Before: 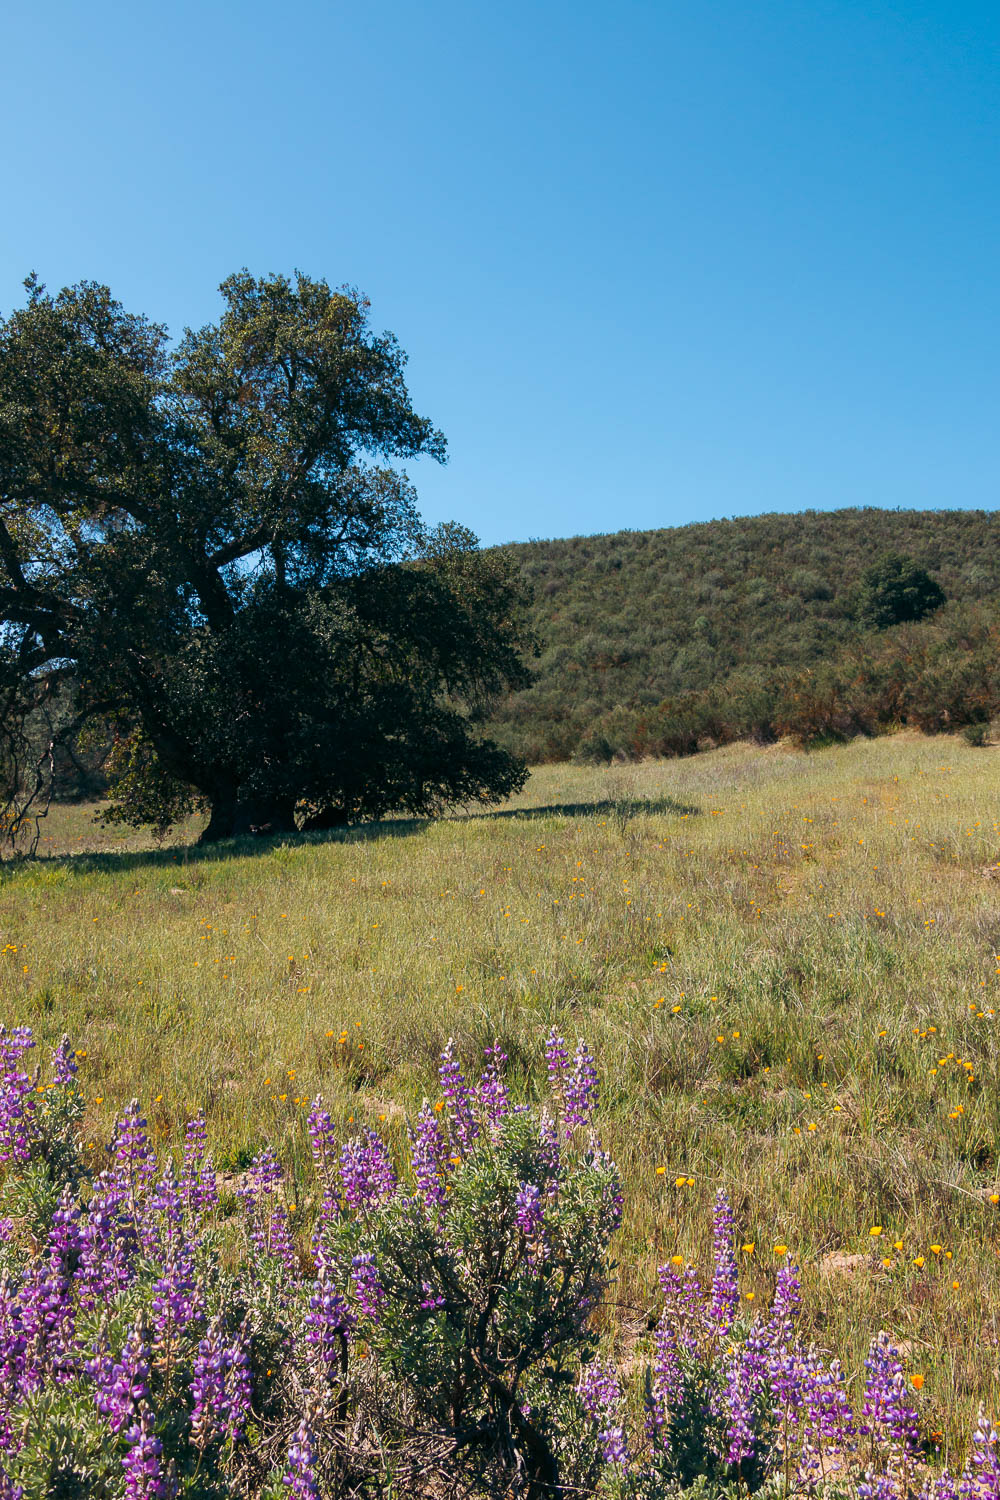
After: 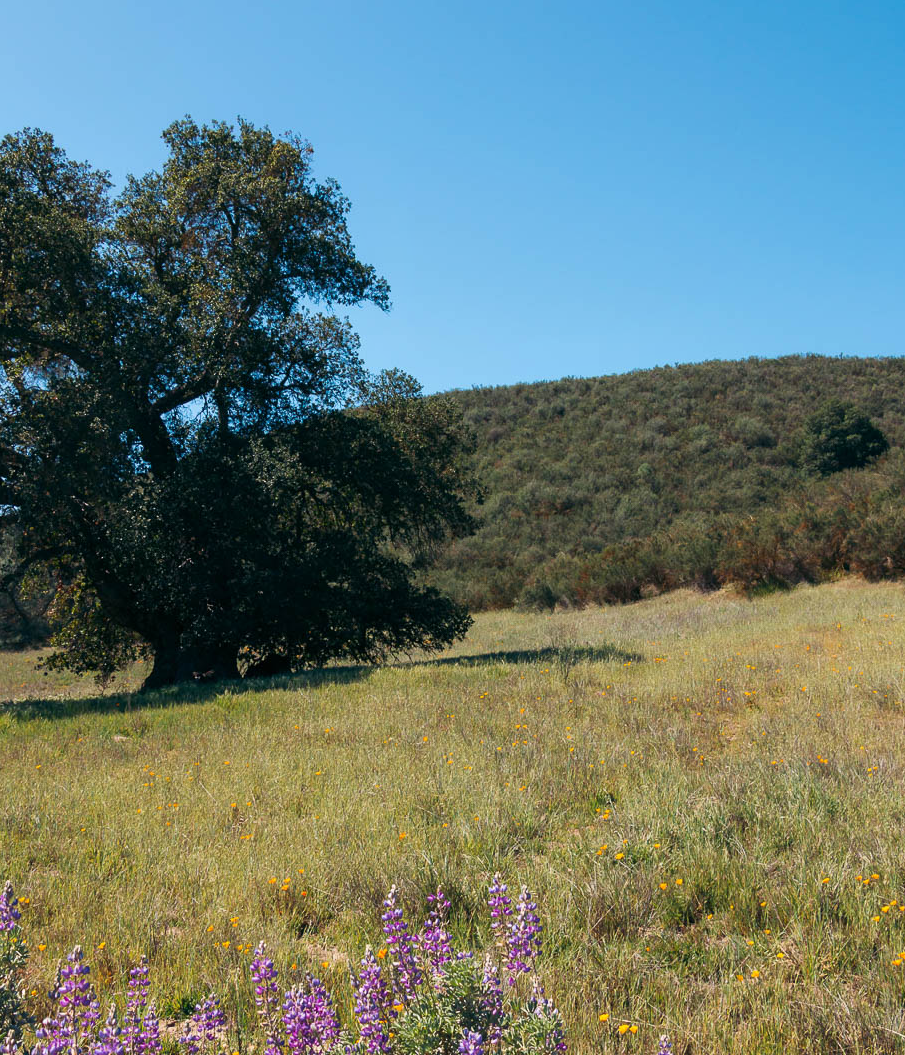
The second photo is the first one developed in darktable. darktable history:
crop: left 5.798%, top 10.258%, right 3.604%, bottom 19.353%
tone equalizer: on, module defaults
